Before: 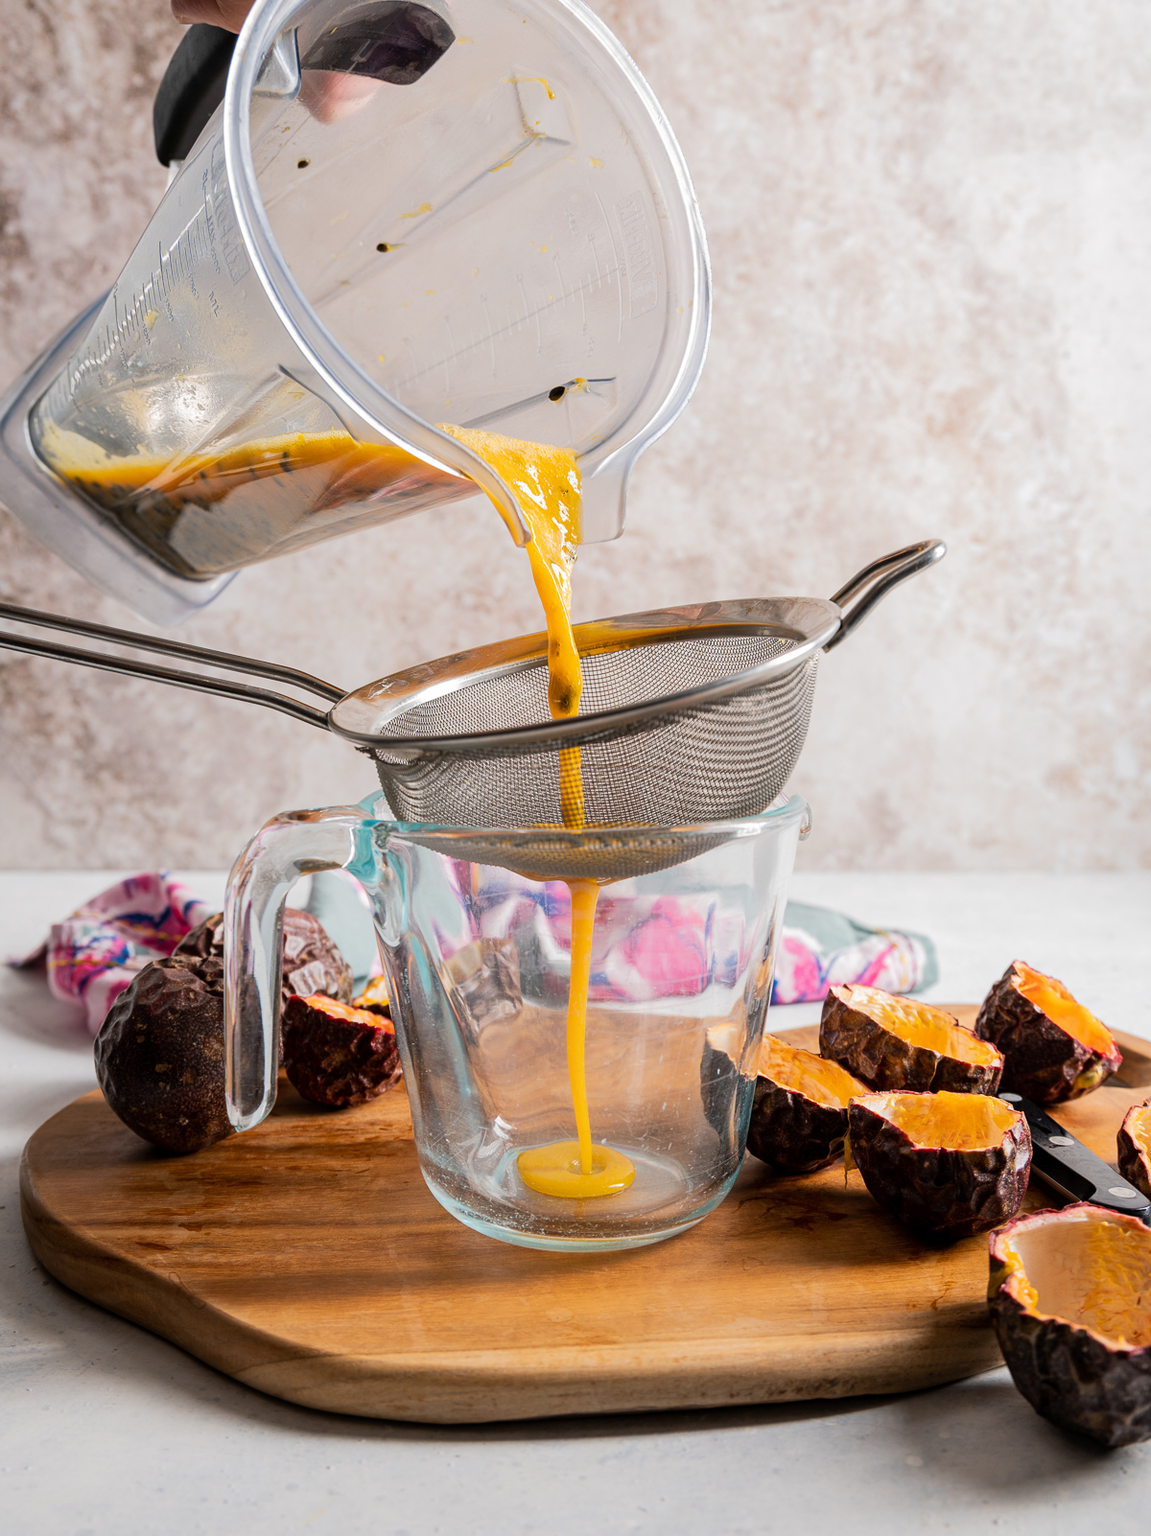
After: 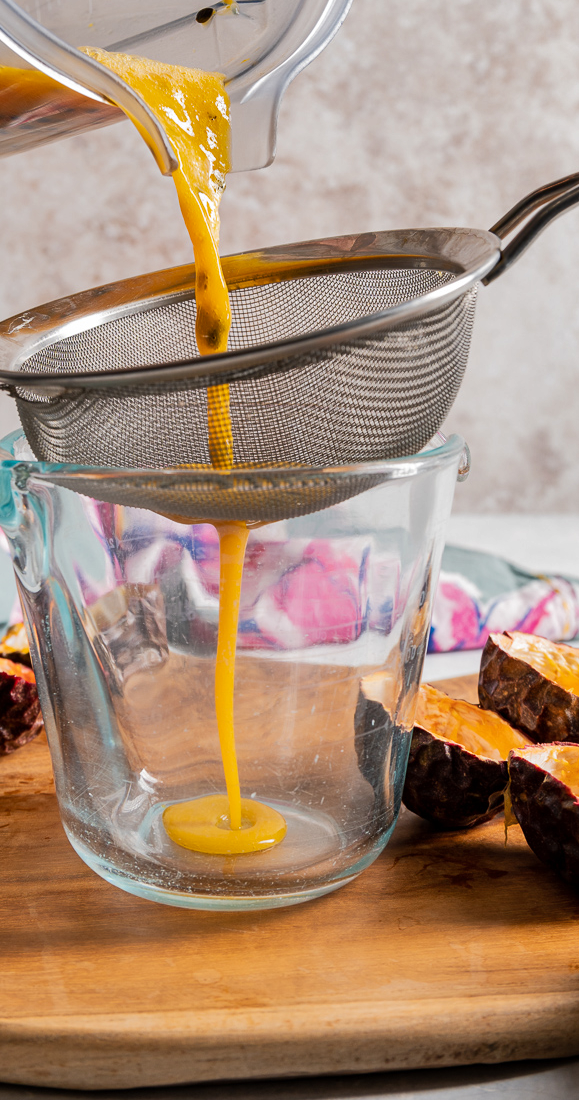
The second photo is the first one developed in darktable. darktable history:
crop: left 31.379%, top 24.658%, right 20.326%, bottom 6.628%
shadows and highlights: shadows 40, highlights -54, highlights color adjustment 46%, low approximation 0.01, soften with gaussian
